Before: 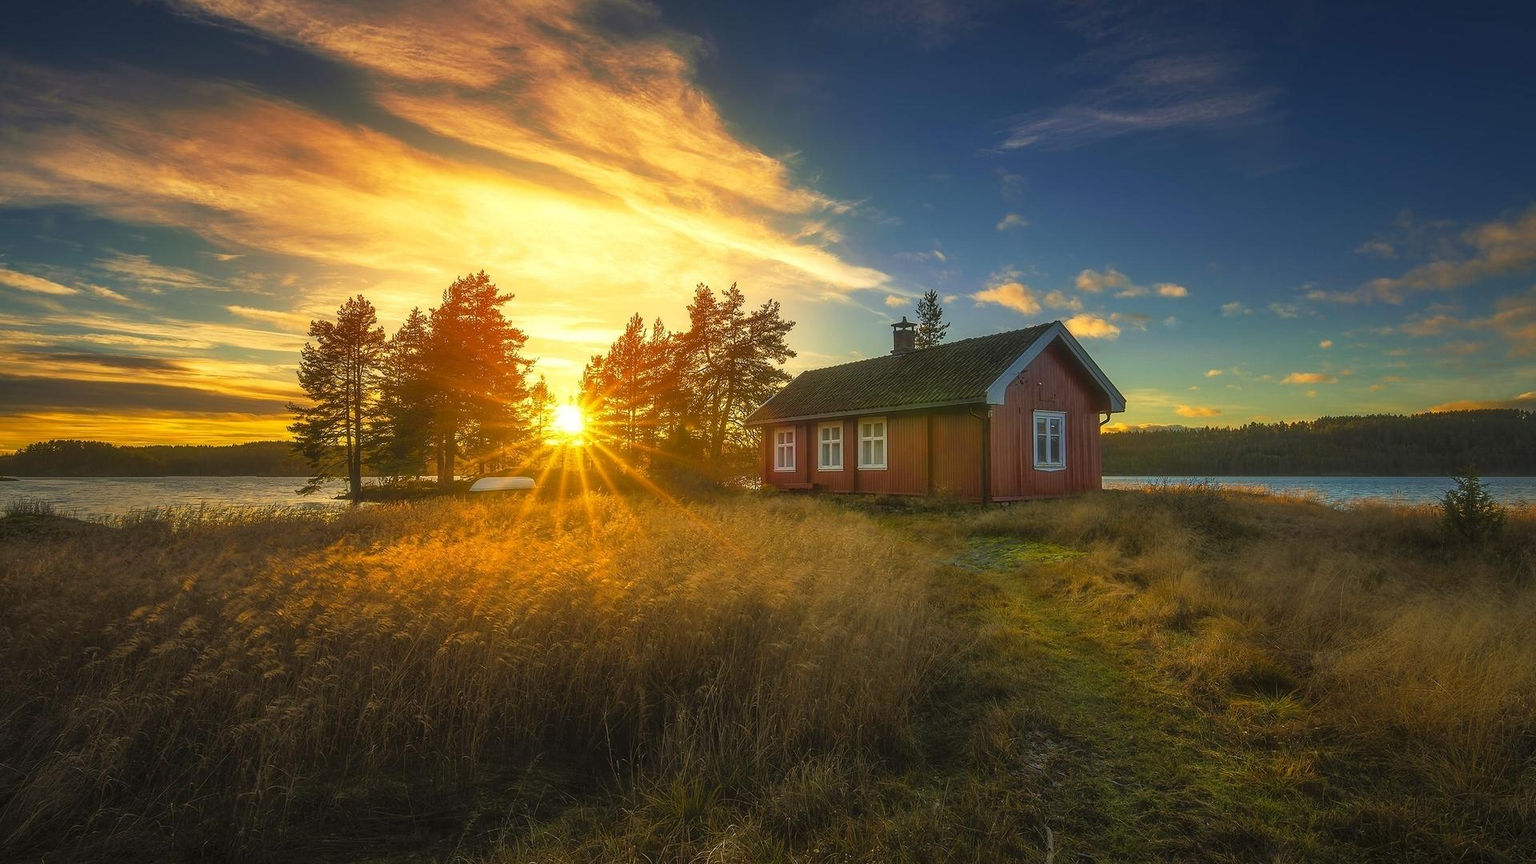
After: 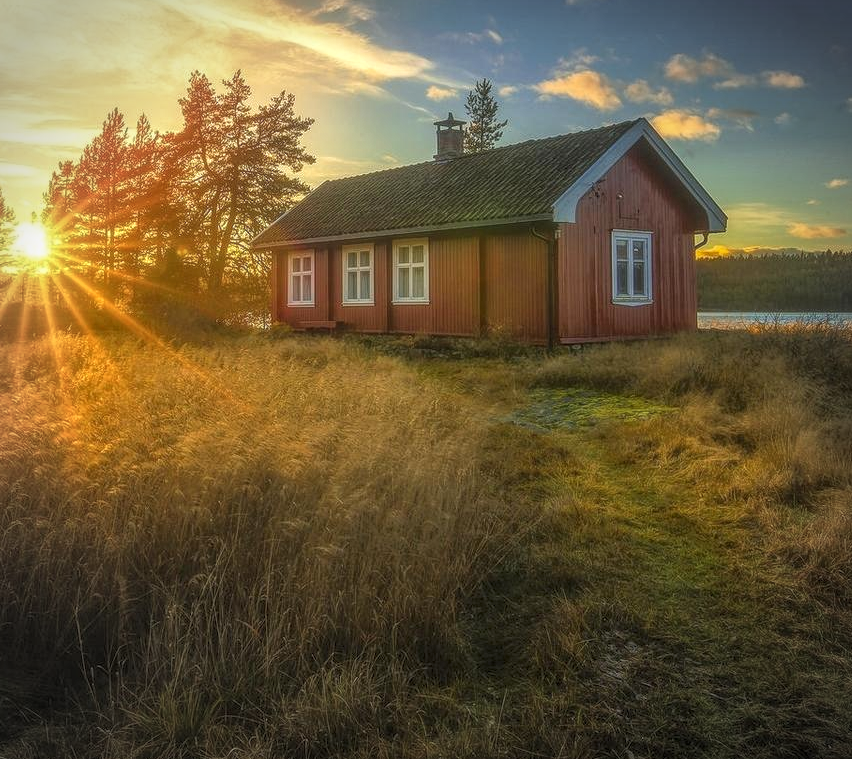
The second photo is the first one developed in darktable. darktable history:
local contrast: highlights 66%, shadows 33%, detail 166%, midtone range 0.2
crop: left 35.432%, top 26.233%, right 20.145%, bottom 3.432%
exposure: exposure 0.127 EV, compensate highlight preservation false
vignetting: automatic ratio true
